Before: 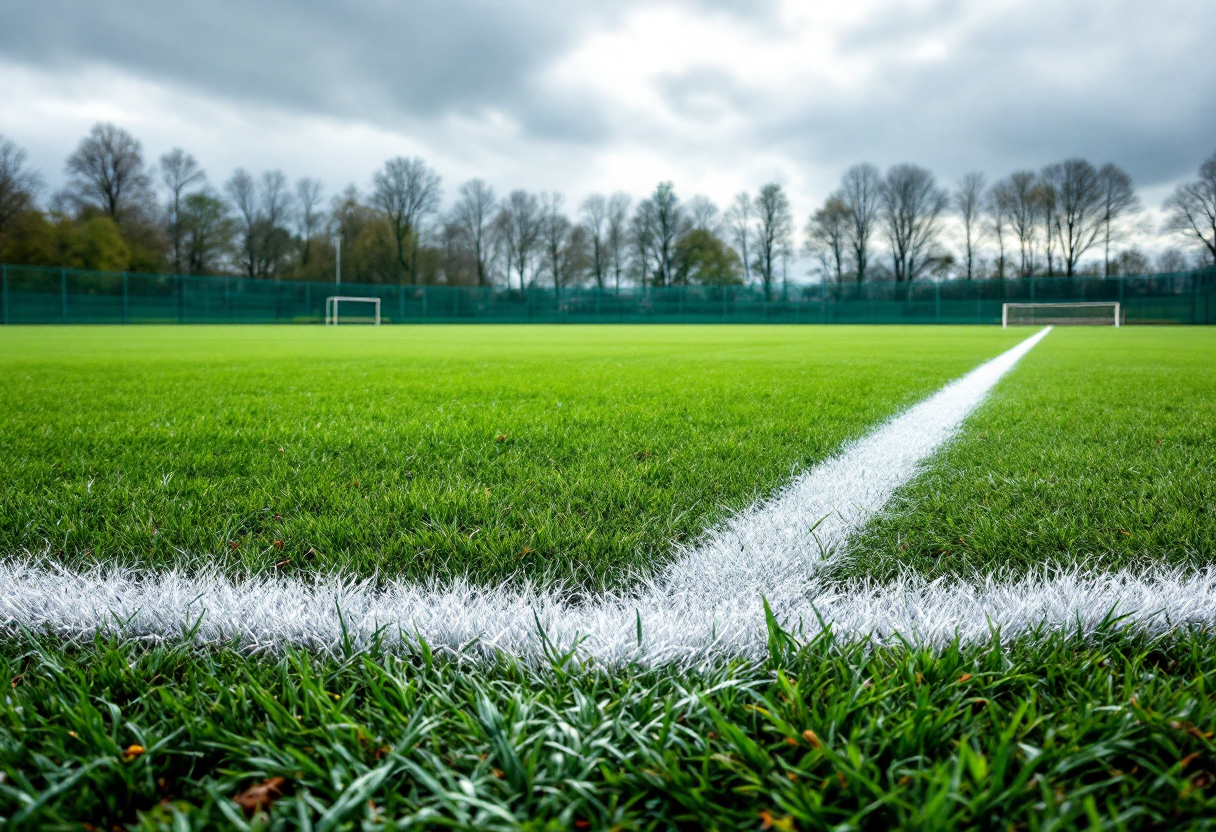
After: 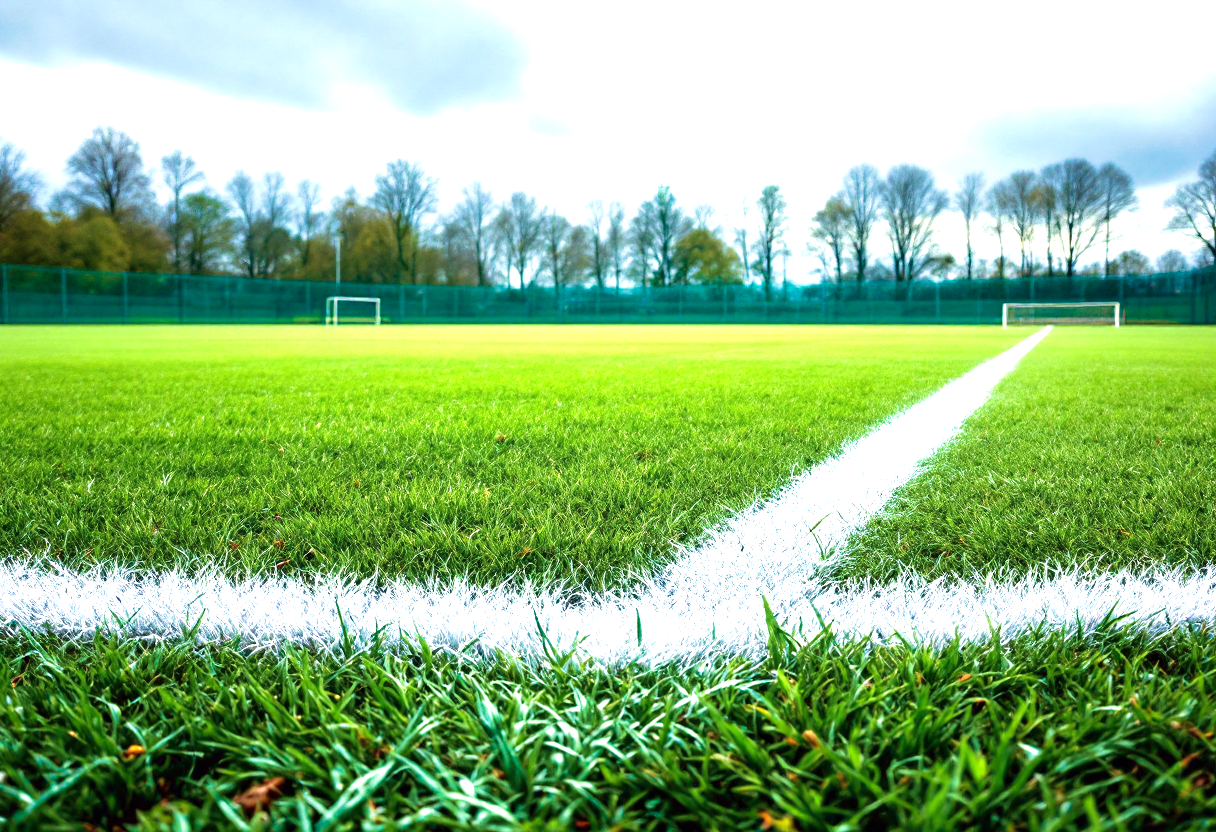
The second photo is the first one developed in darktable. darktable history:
velvia: strength 74.92%
exposure: black level correction 0, exposure 1 EV, compensate highlight preservation false
